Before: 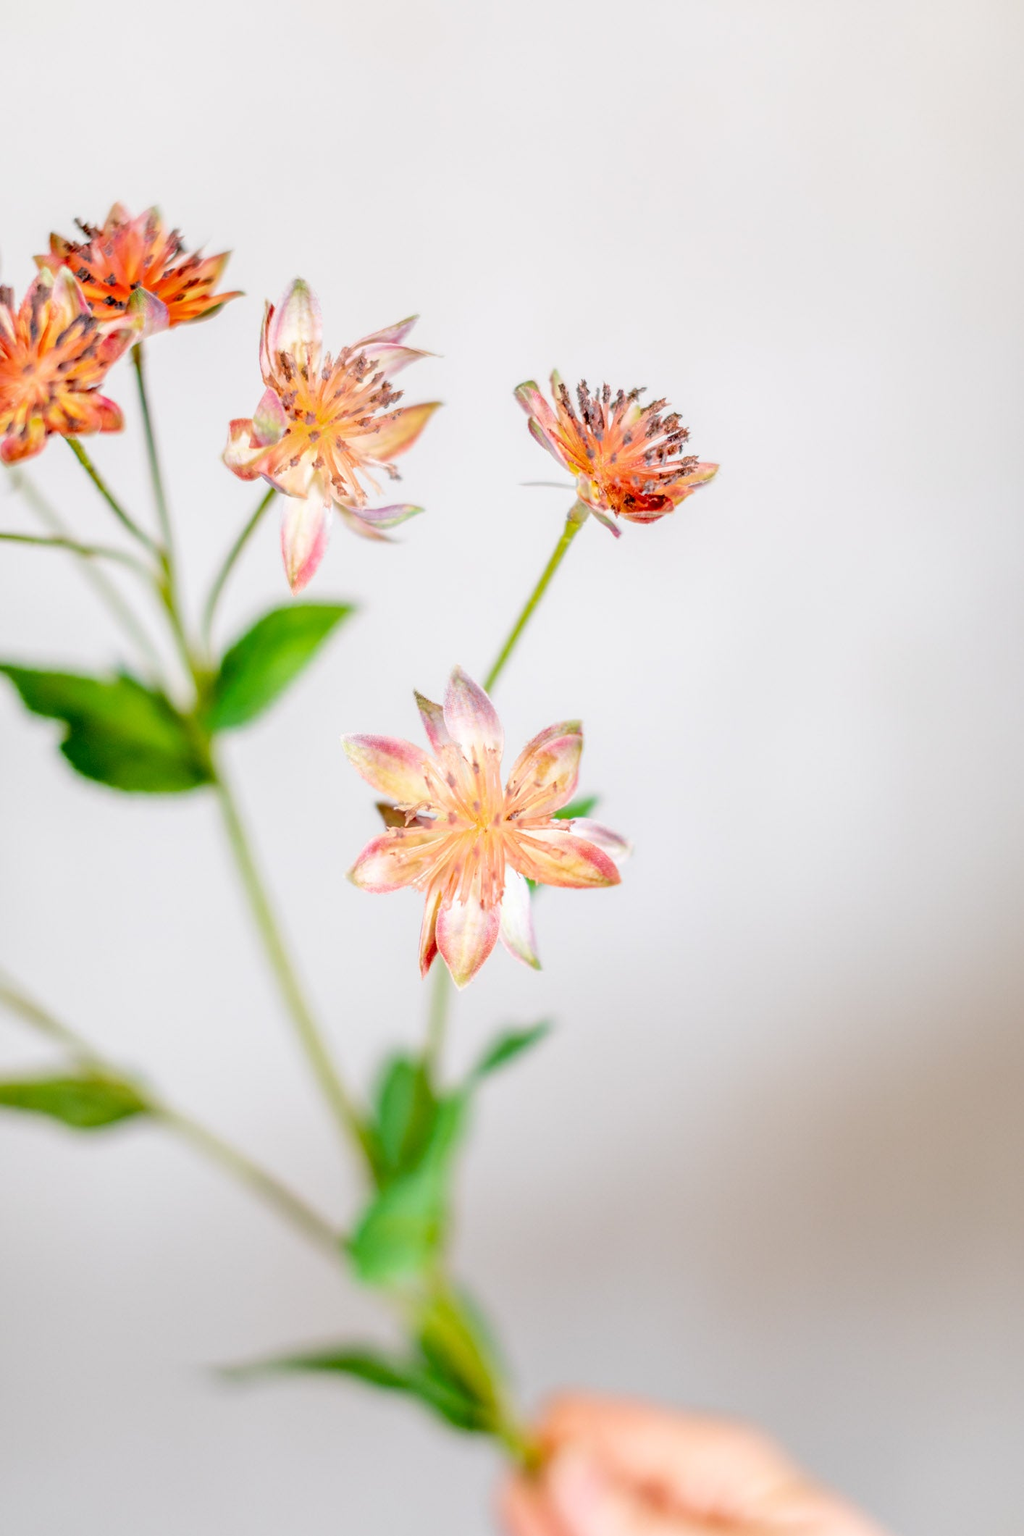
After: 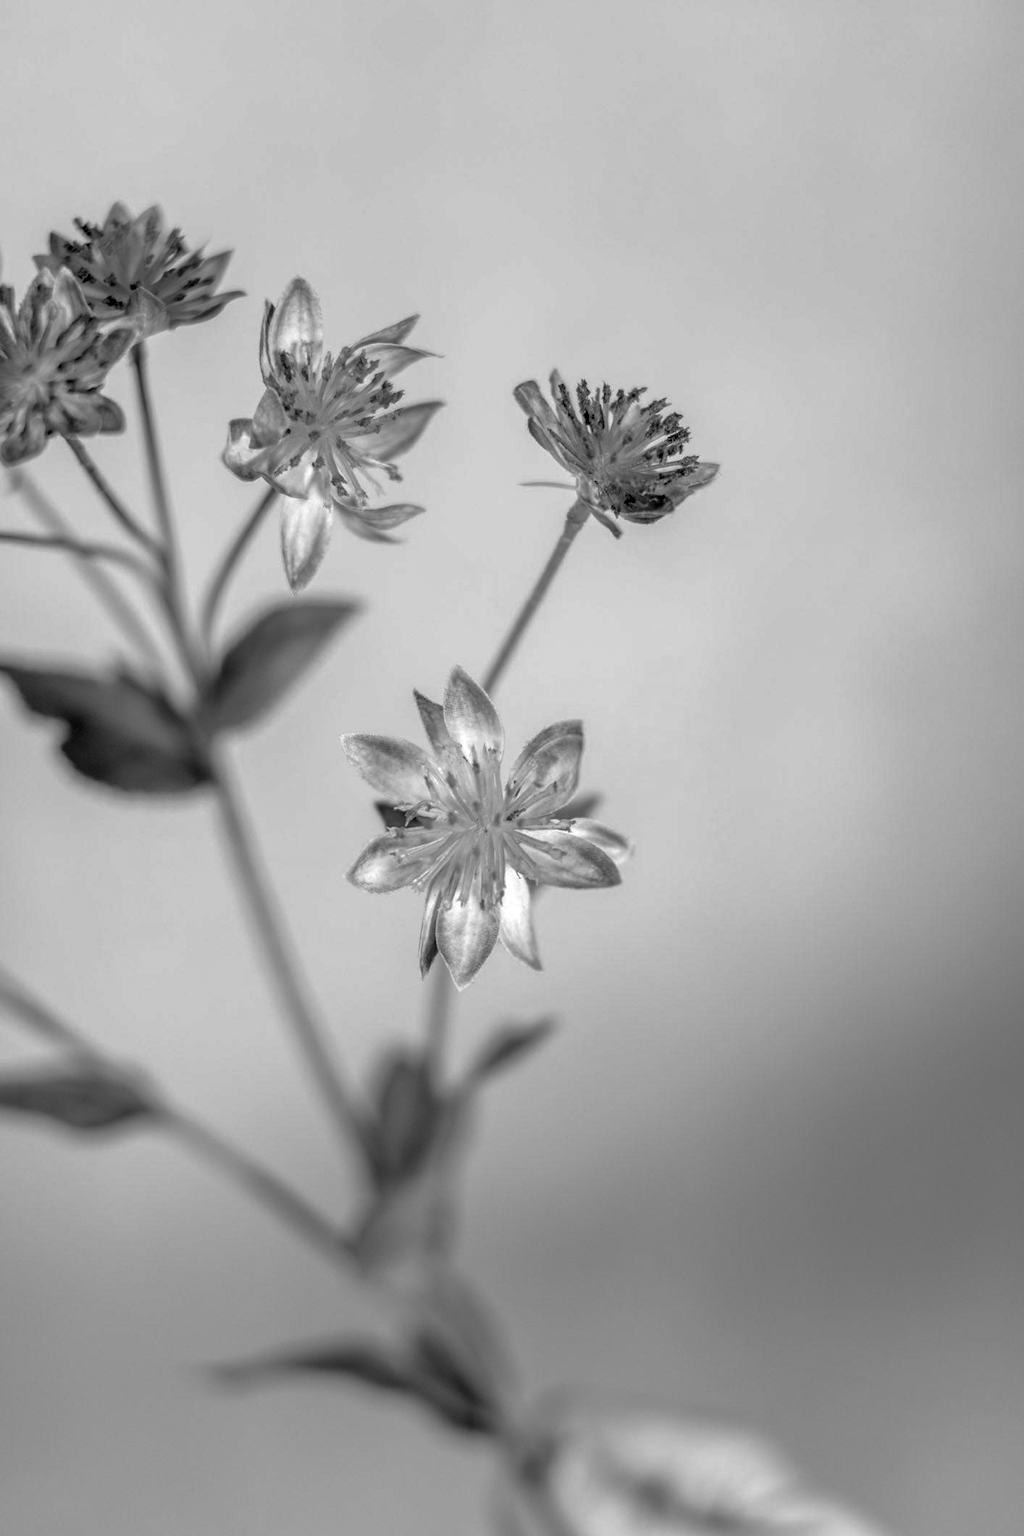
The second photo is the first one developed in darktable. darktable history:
color correction: highlights a* 15.03, highlights b* -25.07
grain: coarseness 0.81 ISO, strength 1.34%, mid-tones bias 0%
monochrome: on, module defaults
local contrast: detail 135%, midtone range 0.75
color balance rgb: linear chroma grading › shadows -8%, linear chroma grading › global chroma 10%, perceptual saturation grading › global saturation 2%, perceptual saturation grading › highlights -2%, perceptual saturation grading › mid-tones 4%, perceptual saturation grading › shadows 8%, perceptual brilliance grading › global brilliance 2%, perceptual brilliance grading › highlights -4%, global vibrance 16%, saturation formula JzAzBz (2021)
base curve: curves: ch0 [(0, 0) (0.841, 0.609) (1, 1)]
